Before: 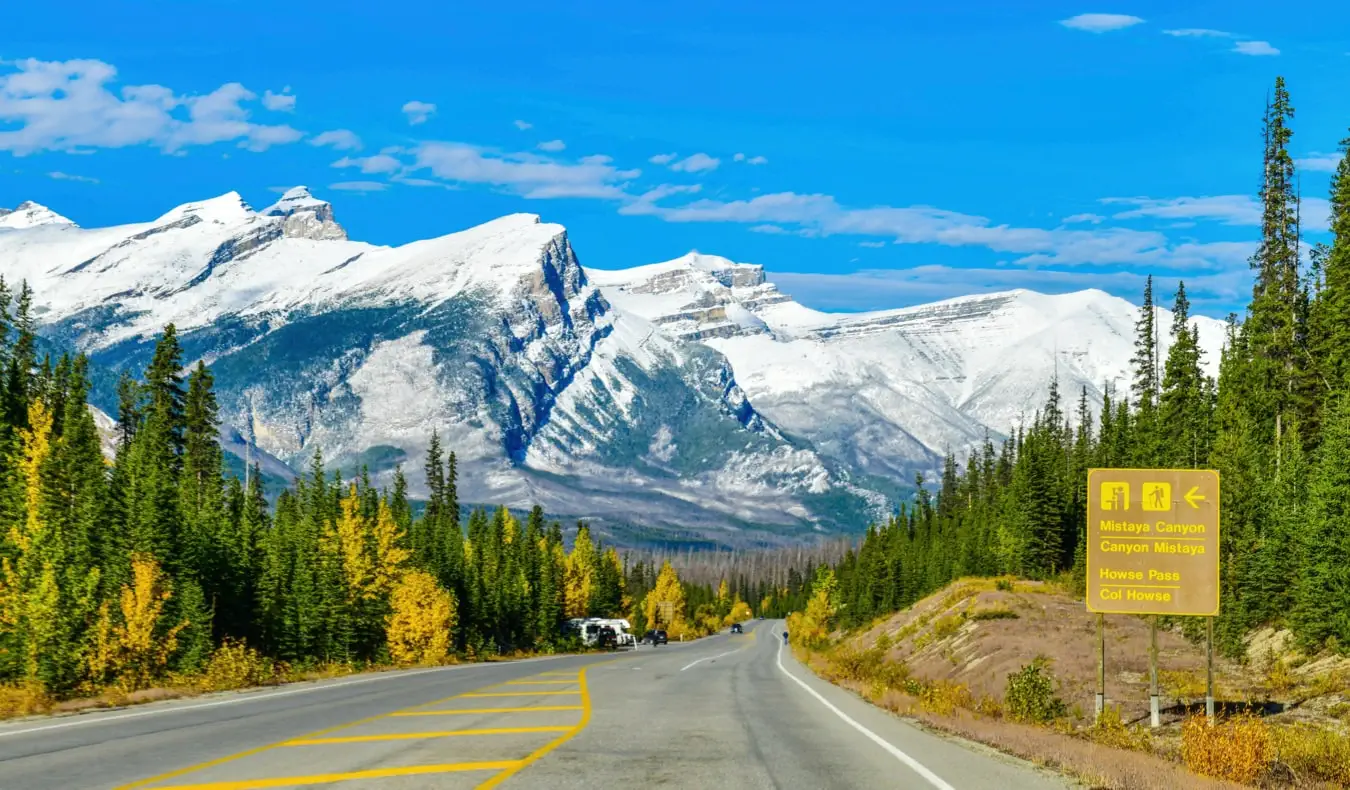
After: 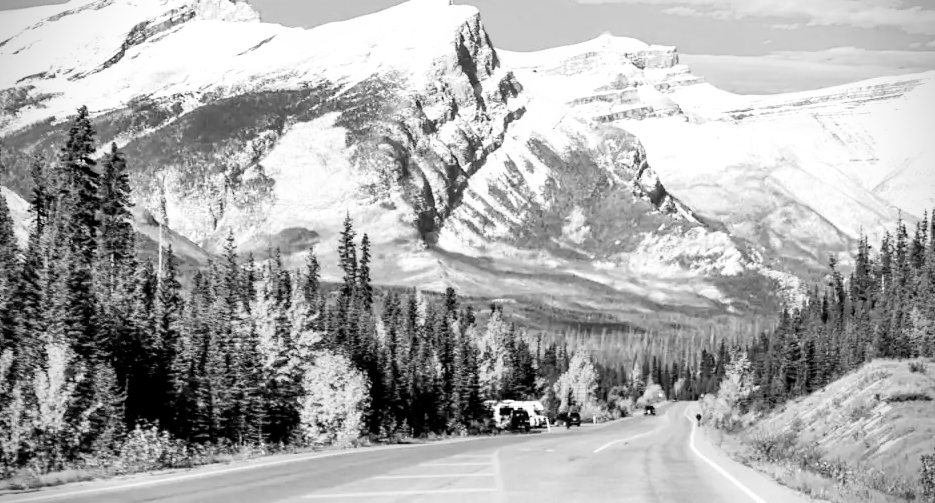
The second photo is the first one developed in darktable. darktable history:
filmic rgb: middle gray luminance 10%, black relative exposure -8.61 EV, white relative exposure 3.3 EV, threshold 6 EV, target black luminance 0%, hardness 5.2, latitude 44.69%, contrast 1.302, highlights saturation mix 5%, shadows ↔ highlights balance 24.64%, add noise in highlights 0, preserve chrominance no, color science v3 (2019), use custom middle-gray values true, iterations of high-quality reconstruction 0, contrast in highlights soft, enable highlight reconstruction true
vignetting: dithering 8-bit output, unbound false
crop: left 6.488%, top 27.668%, right 24.183%, bottom 8.656%
monochrome: on, module defaults
